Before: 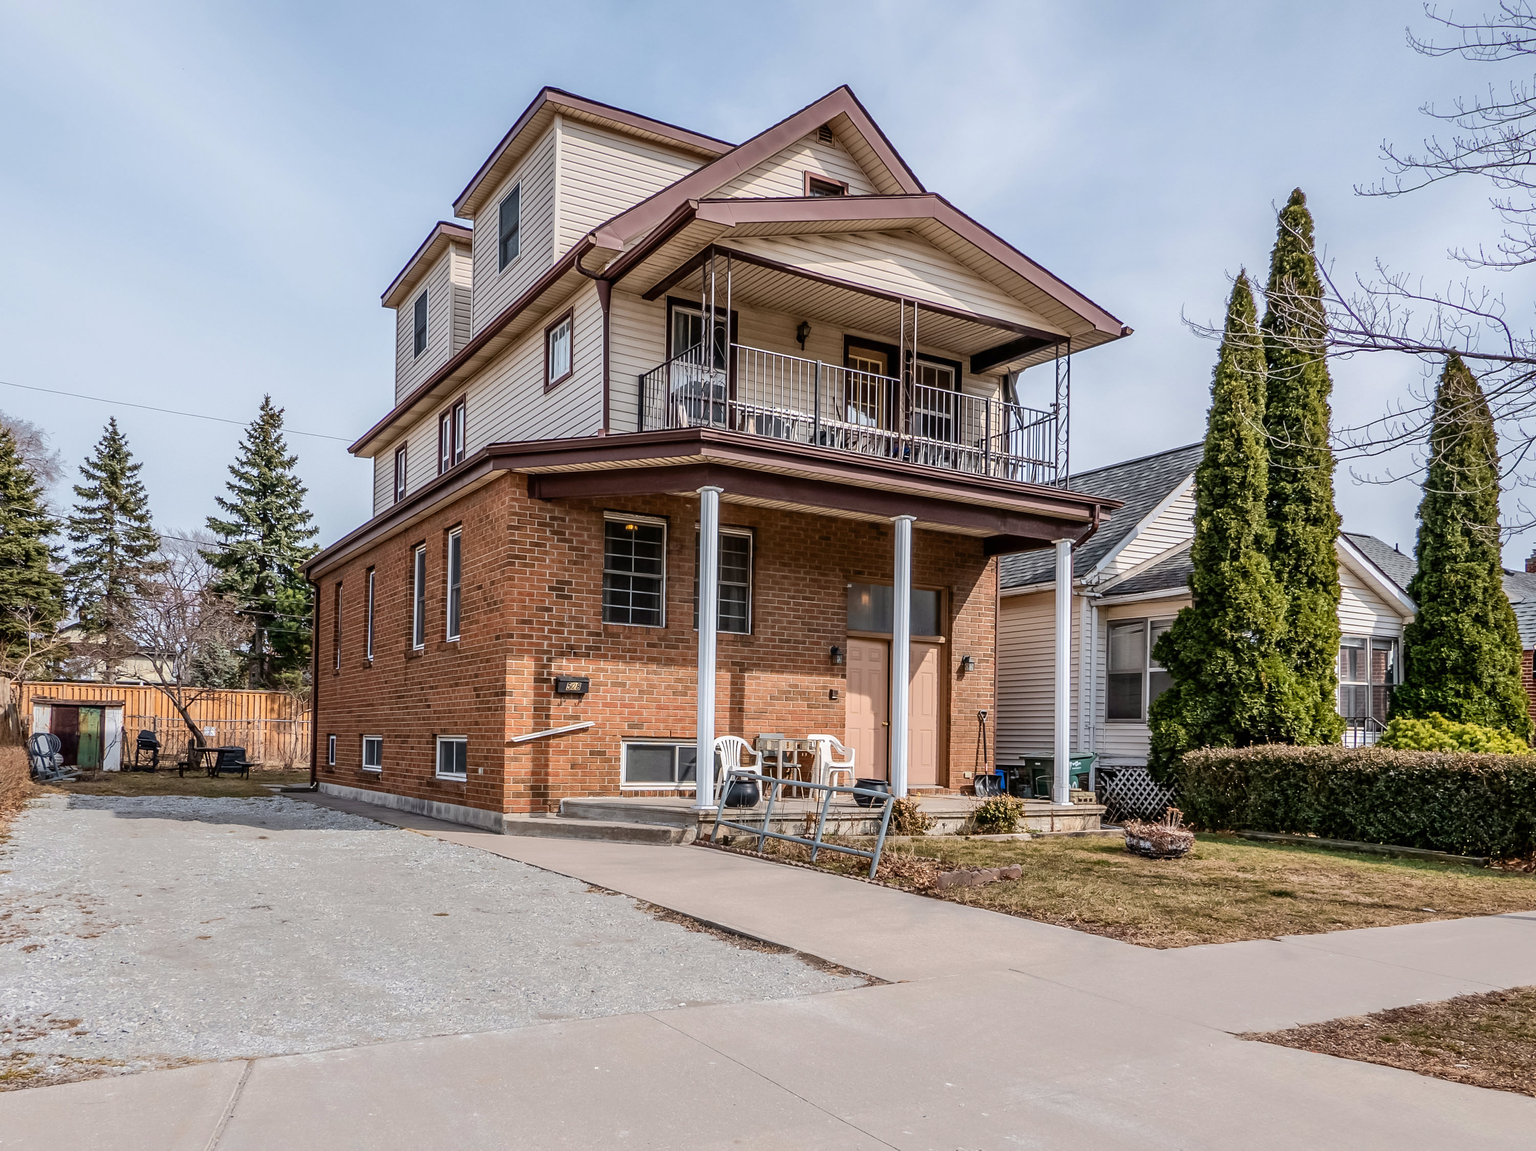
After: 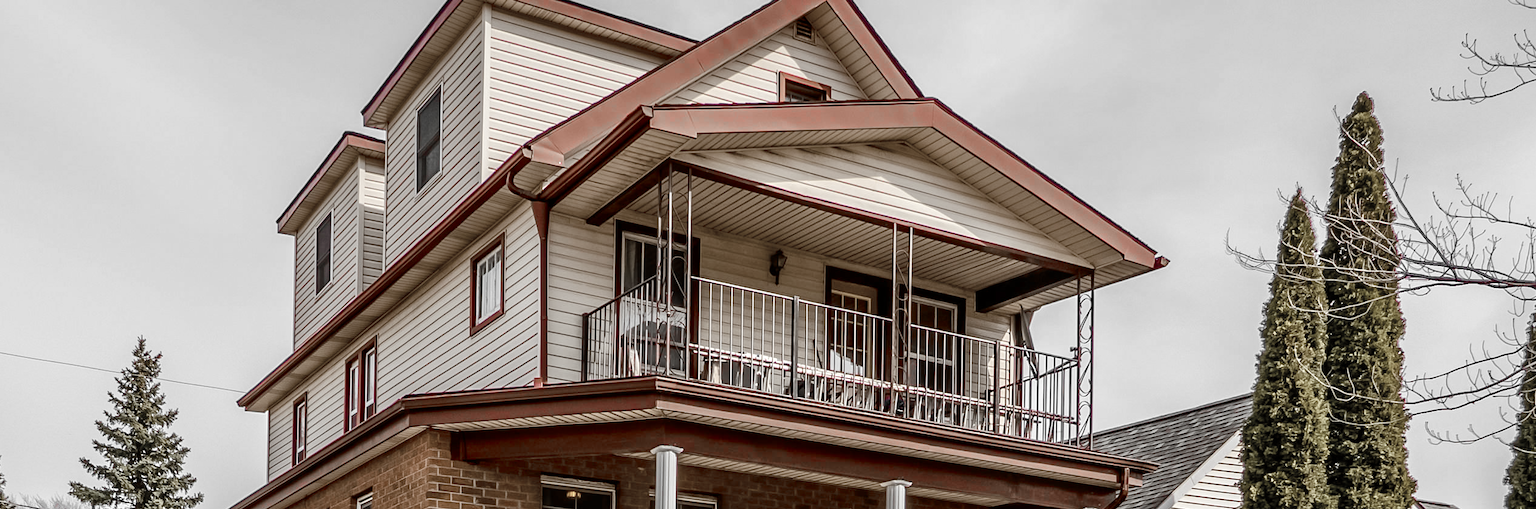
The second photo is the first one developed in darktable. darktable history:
color zones: curves: ch1 [(0, 0.831) (0.08, 0.771) (0.157, 0.268) (0.241, 0.207) (0.562, -0.005) (0.714, -0.013) (0.876, 0.01) (1, 0.831)]
tone equalizer: on, module defaults
crop and rotate: left 9.662%, top 9.65%, right 6.014%, bottom 53.002%
color balance rgb: power › chroma 2.527%, power › hue 67.47°, perceptual saturation grading › global saturation 20%, perceptual saturation grading › highlights -25.767%, perceptual saturation grading › shadows 24.406%, contrast 4.555%
